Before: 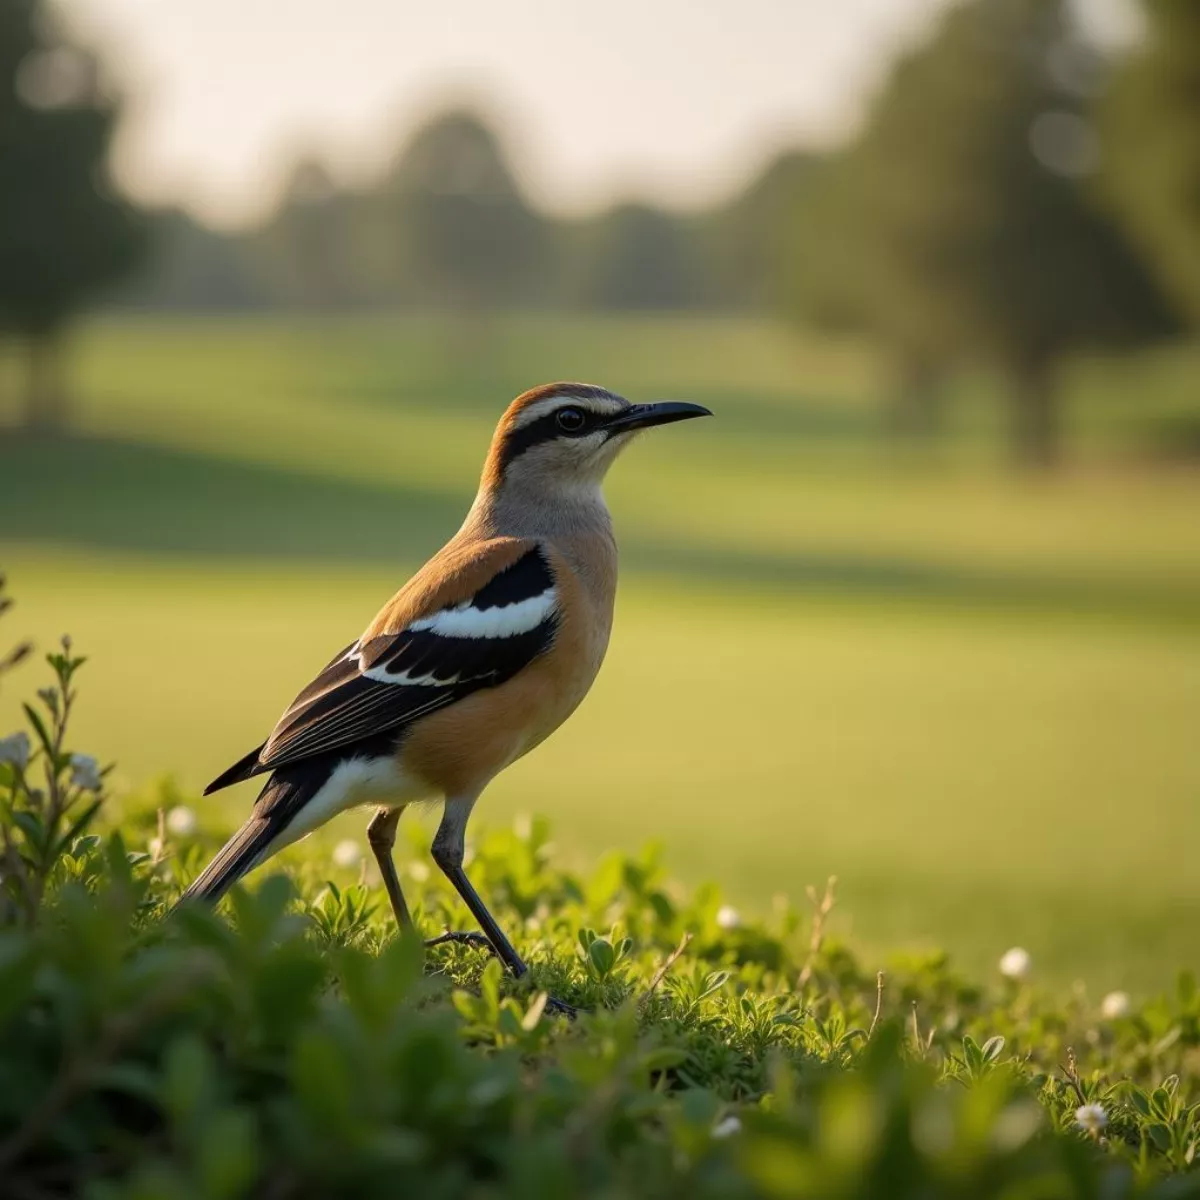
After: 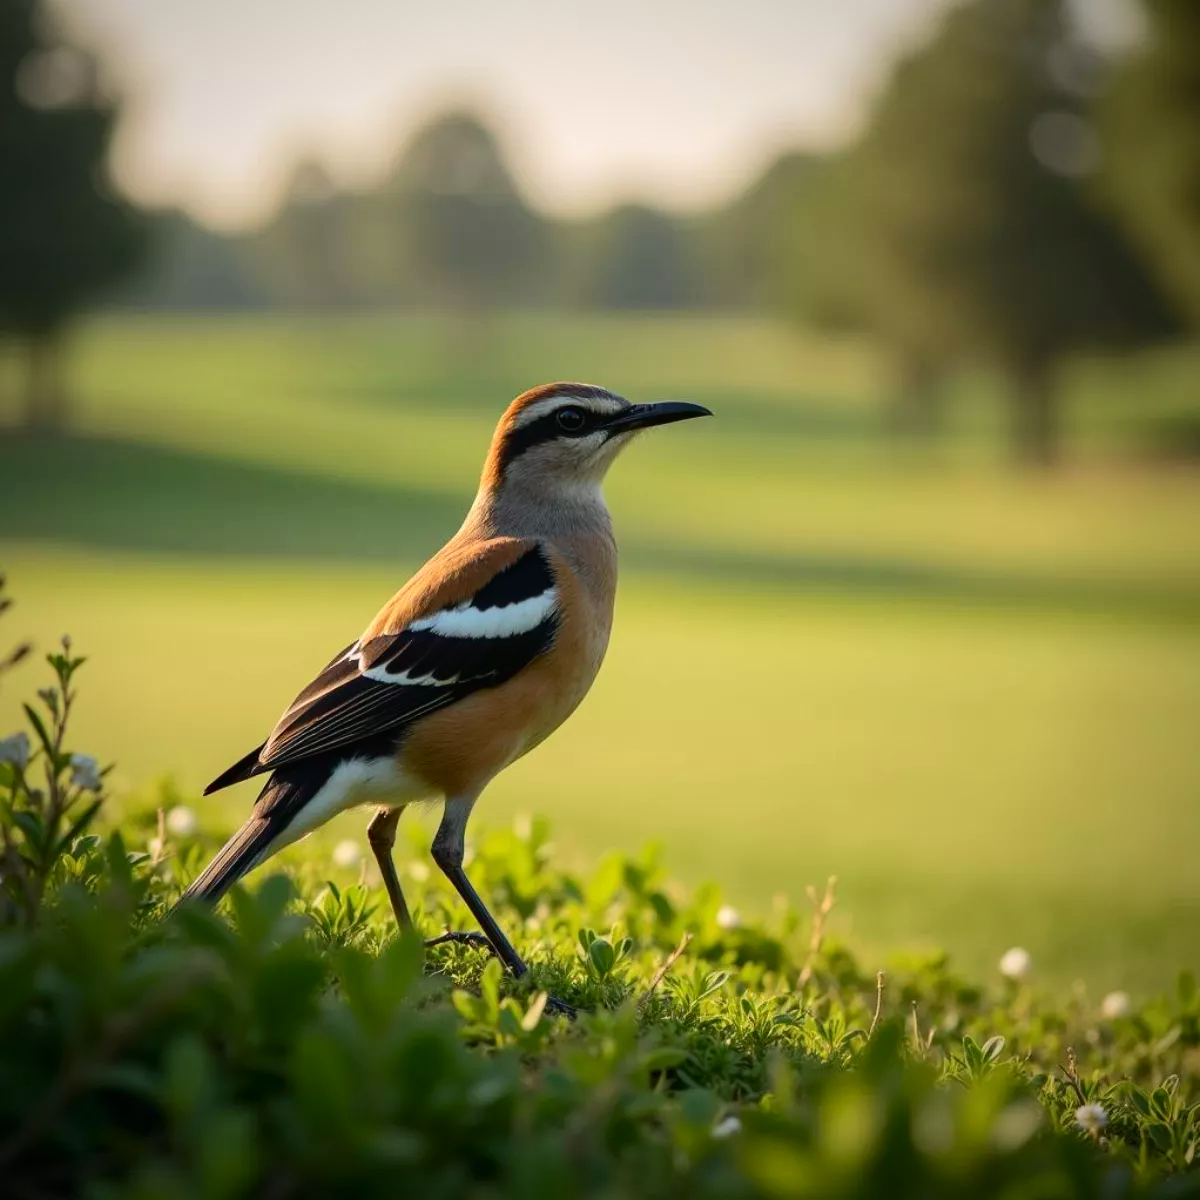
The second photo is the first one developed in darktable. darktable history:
tone curve: curves: ch0 [(0, 0.01) (0.037, 0.032) (0.131, 0.108) (0.275, 0.258) (0.483, 0.512) (0.61, 0.661) (0.696, 0.742) (0.792, 0.834) (0.911, 0.936) (0.997, 0.995)]; ch1 [(0, 0) (0.308, 0.29) (0.425, 0.411) (0.503, 0.502) (0.551, 0.563) (0.683, 0.706) (0.746, 0.77) (1, 1)]; ch2 [(0, 0) (0.246, 0.233) (0.36, 0.352) (0.415, 0.415) (0.485, 0.487) (0.502, 0.502) (0.525, 0.523) (0.545, 0.552) (0.587, 0.6) (0.636, 0.652) (0.711, 0.729) (0.845, 0.855) (0.998, 0.977)], color space Lab, independent channels, preserve colors none
vignetting: fall-off start 74.46%, fall-off radius 66.43%, saturation -0.021
